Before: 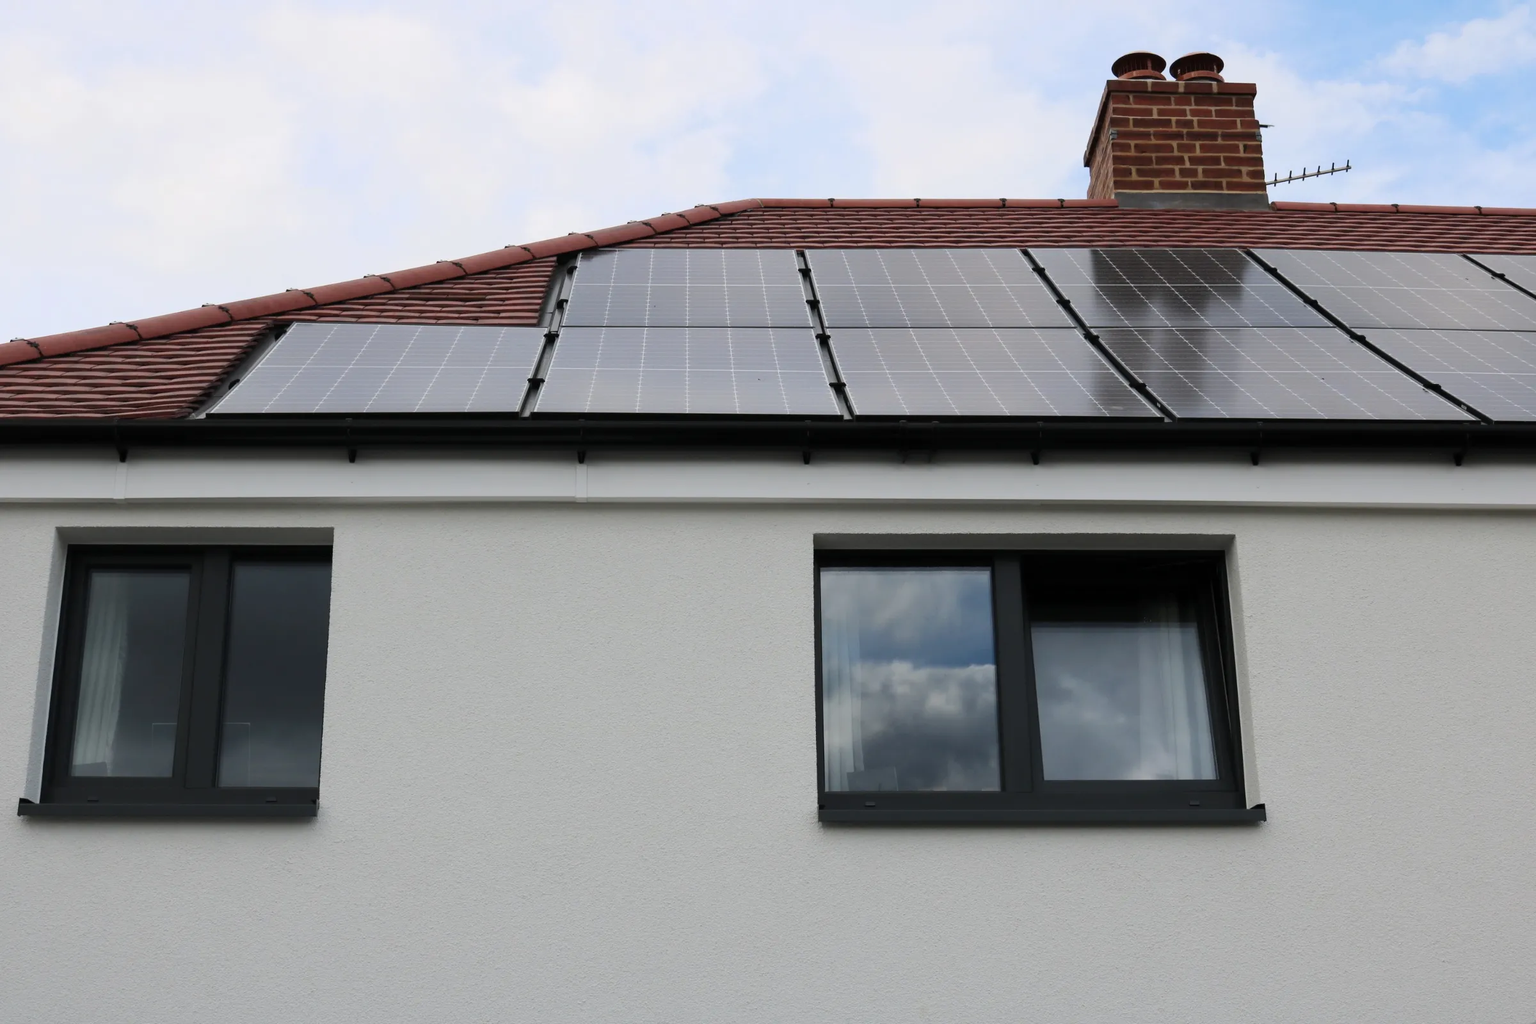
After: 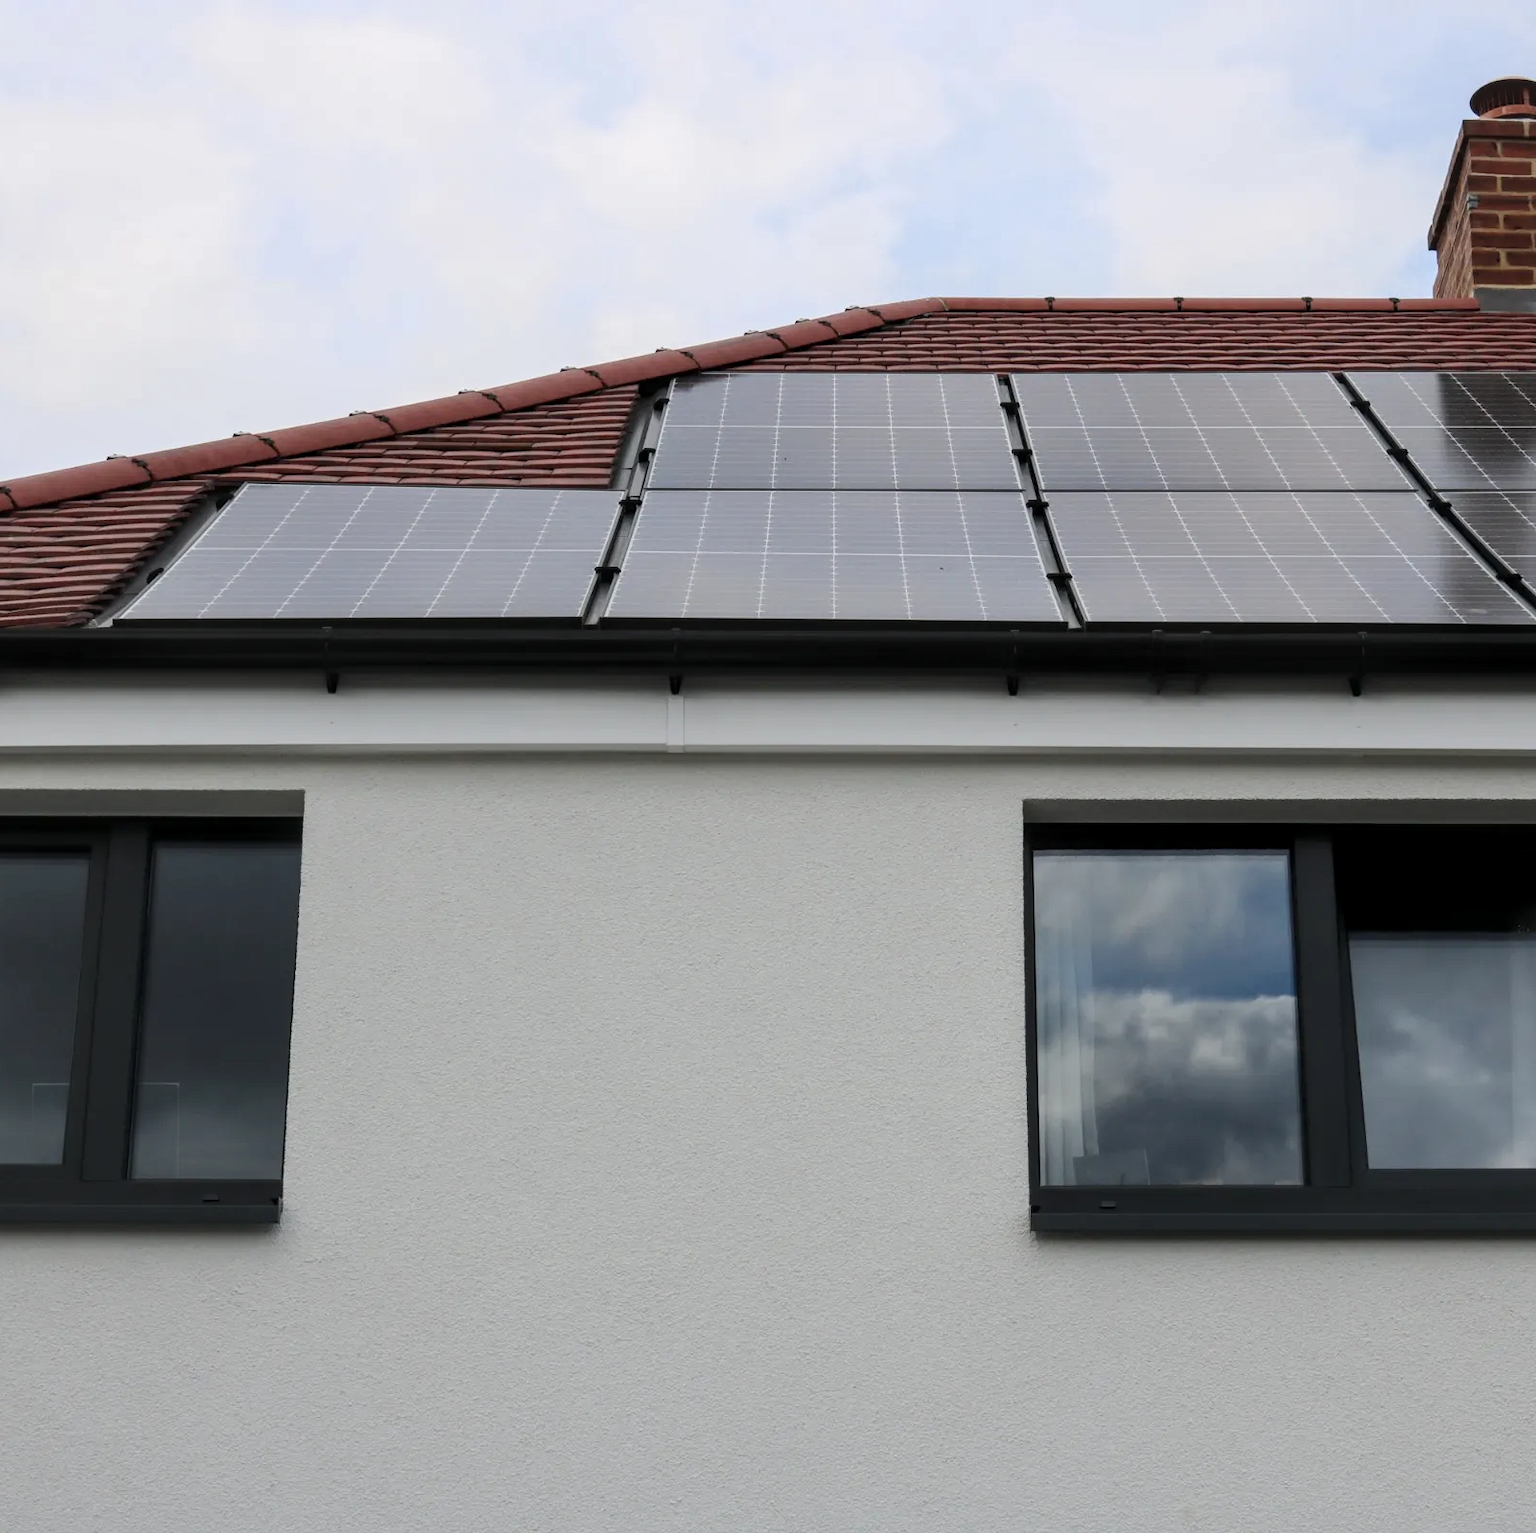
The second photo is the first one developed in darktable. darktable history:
local contrast: on, module defaults
crop and rotate: left 8.525%, right 24.688%
